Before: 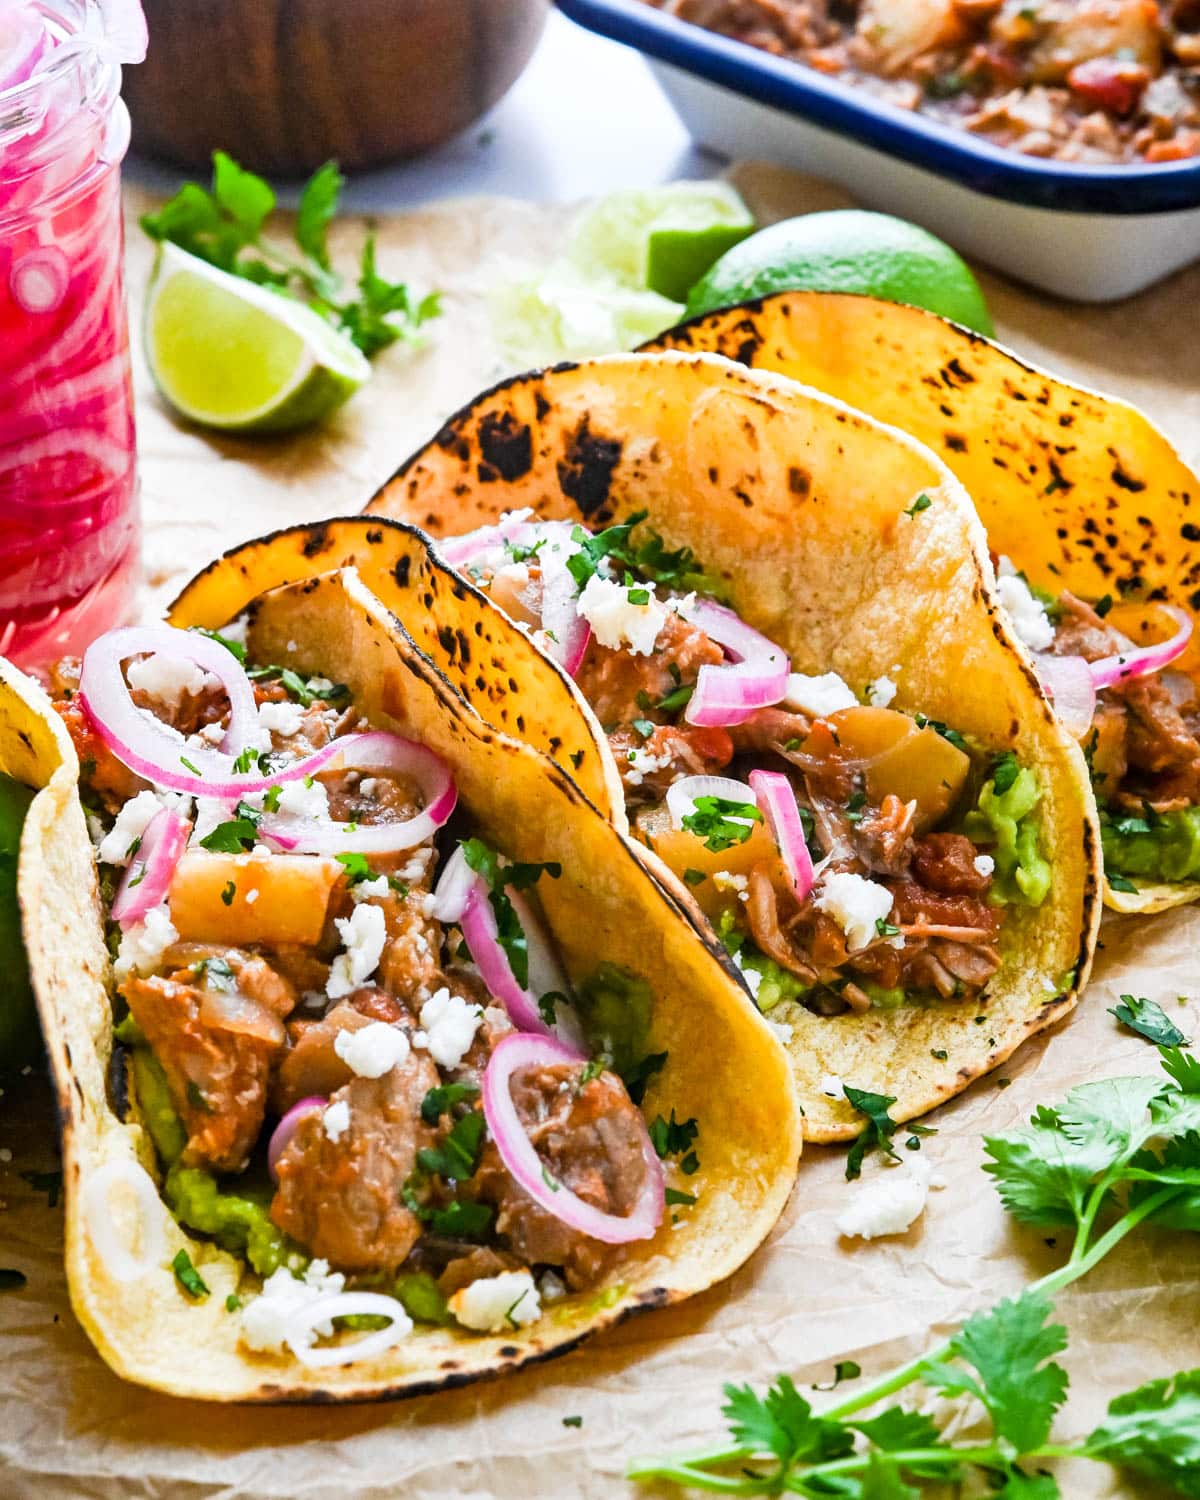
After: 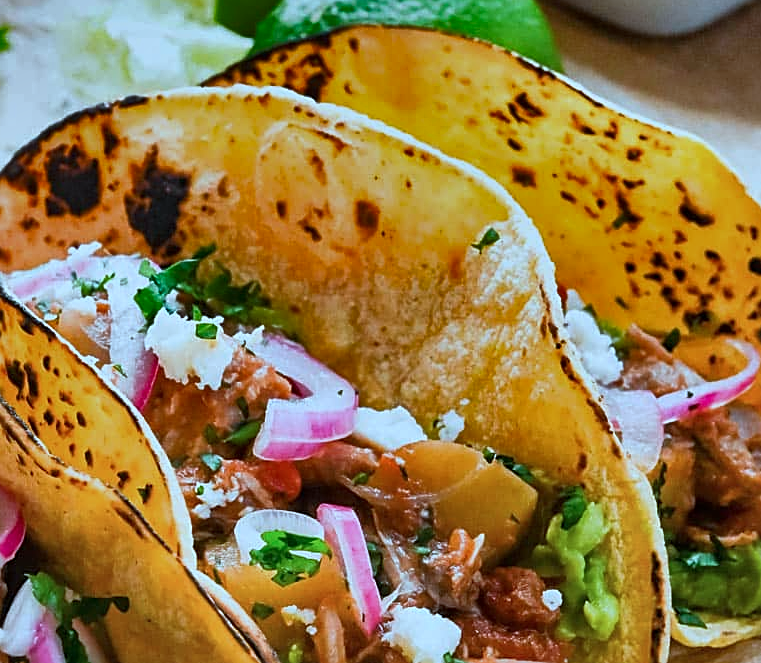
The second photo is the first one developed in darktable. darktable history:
shadows and highlights: shadows 82.41, white point adjustment -9.15, highlights -61.21, highlights color adjustment 45.23%, soften with gaussian
sharpen: on, module defaults
color correction: highlights a* -9.76, highlights b* -21.22
crop: left 36.032%, top 17.782%, right 0.531%, bottom 38.005%
